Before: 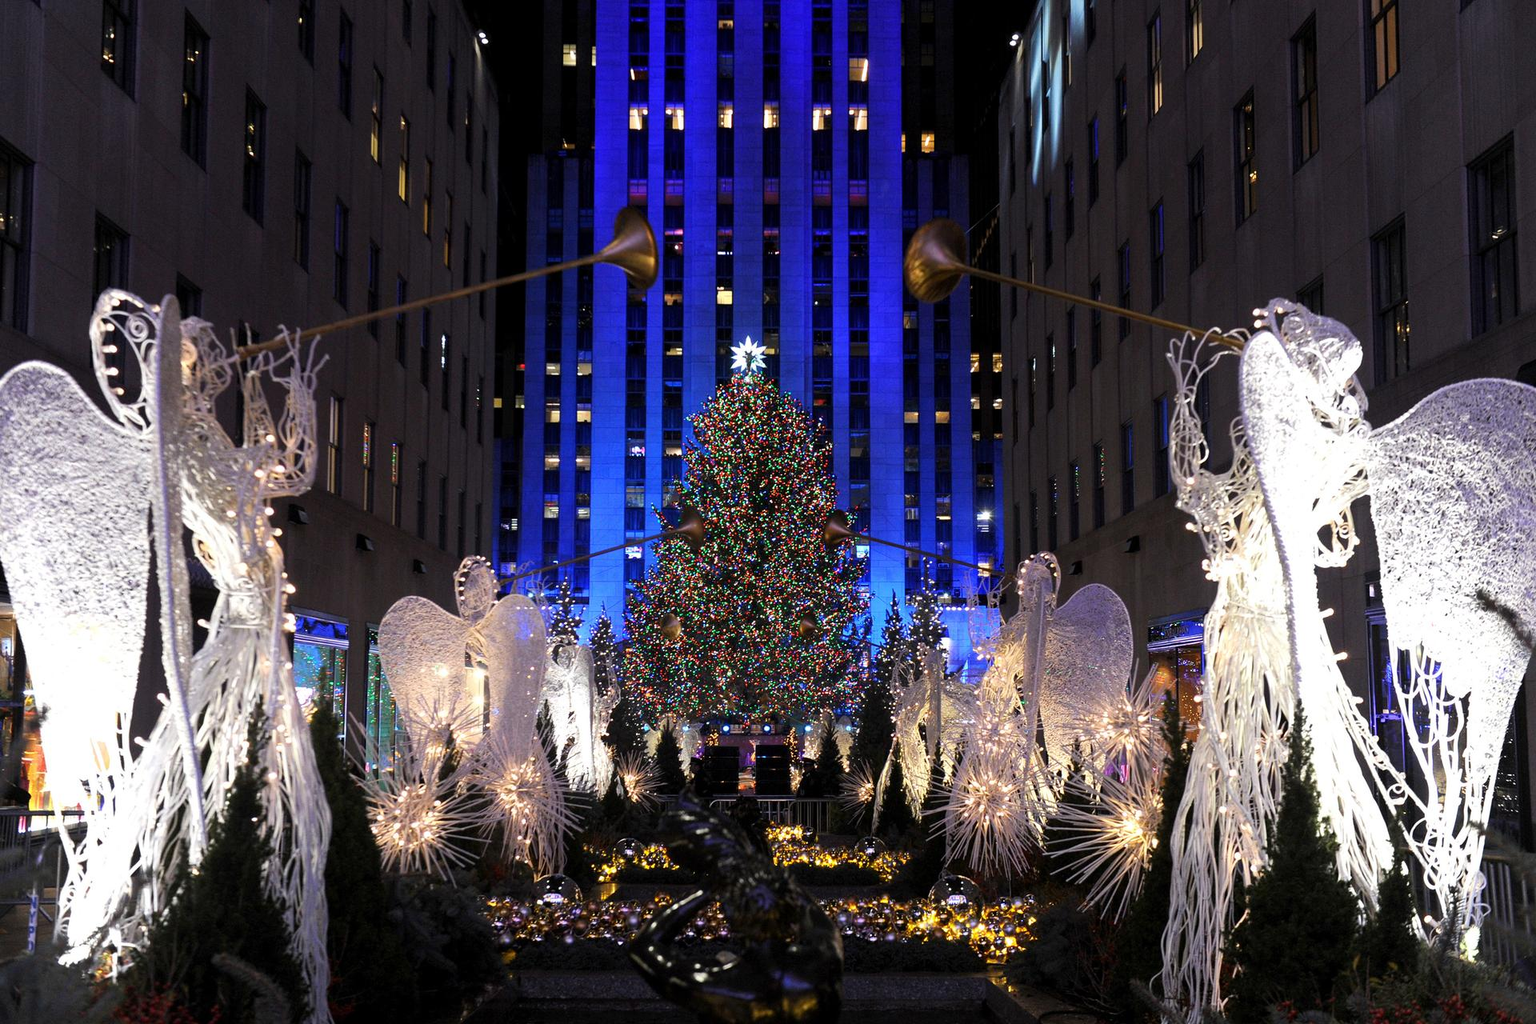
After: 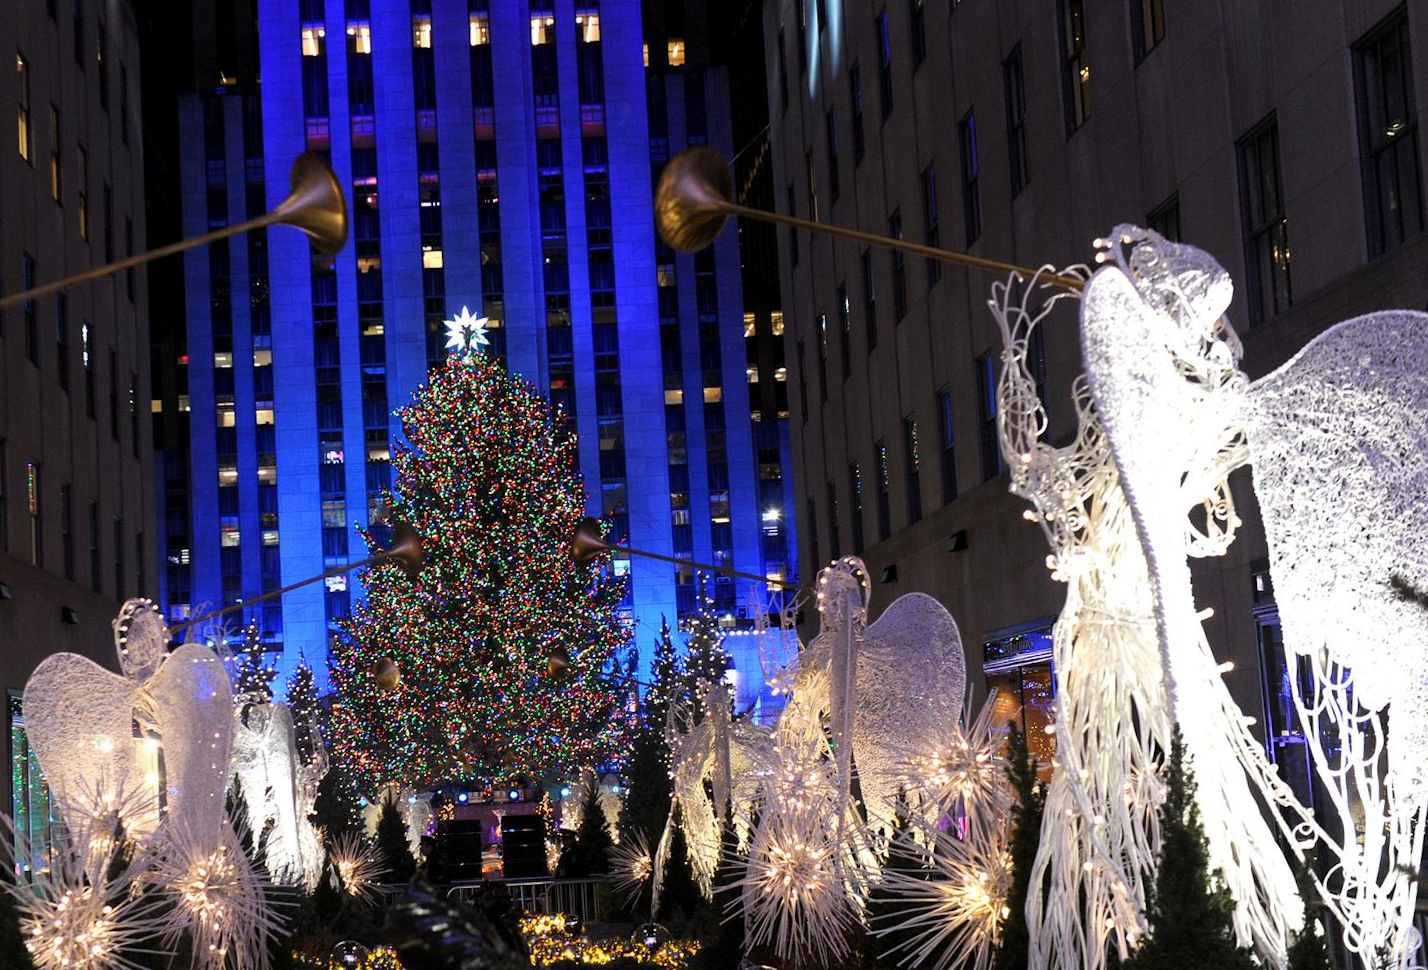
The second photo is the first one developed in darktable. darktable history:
crop: left 23.095%, top 5.827%, bottom 11.854%
rotate and perspective: rotation -3°, crop left 0.031, crop right 0.968, crop top 0.07, crop bottom 0.93
